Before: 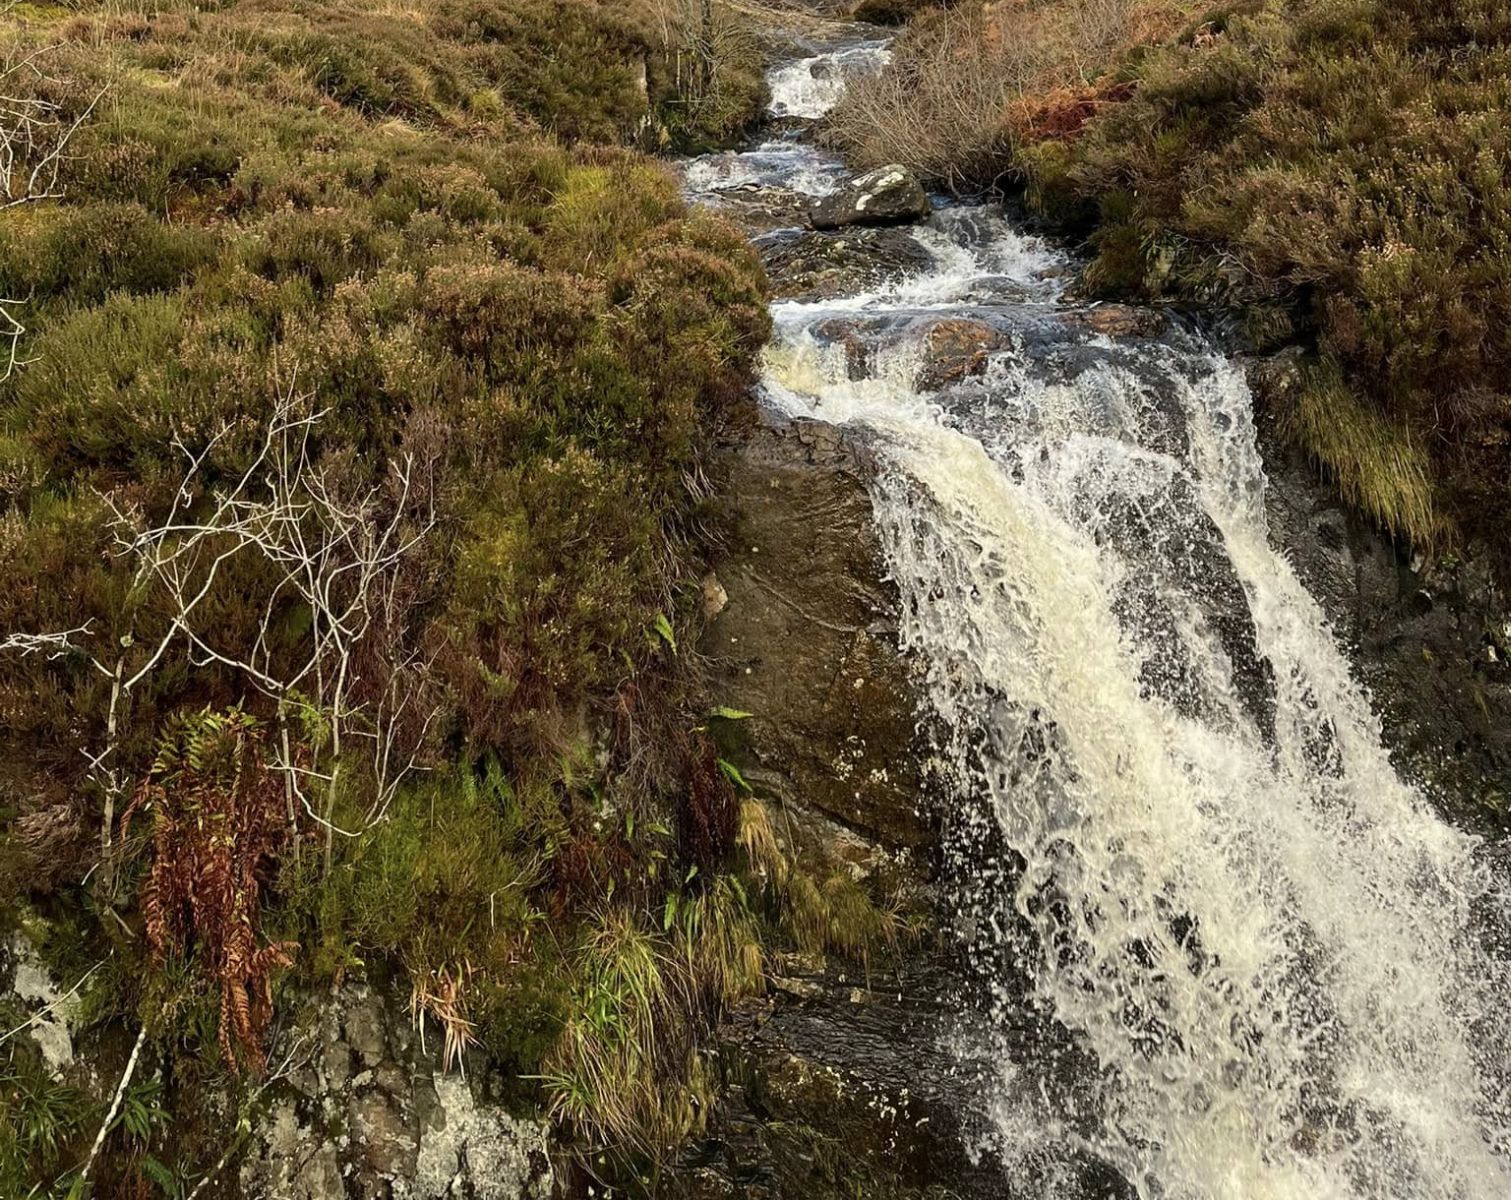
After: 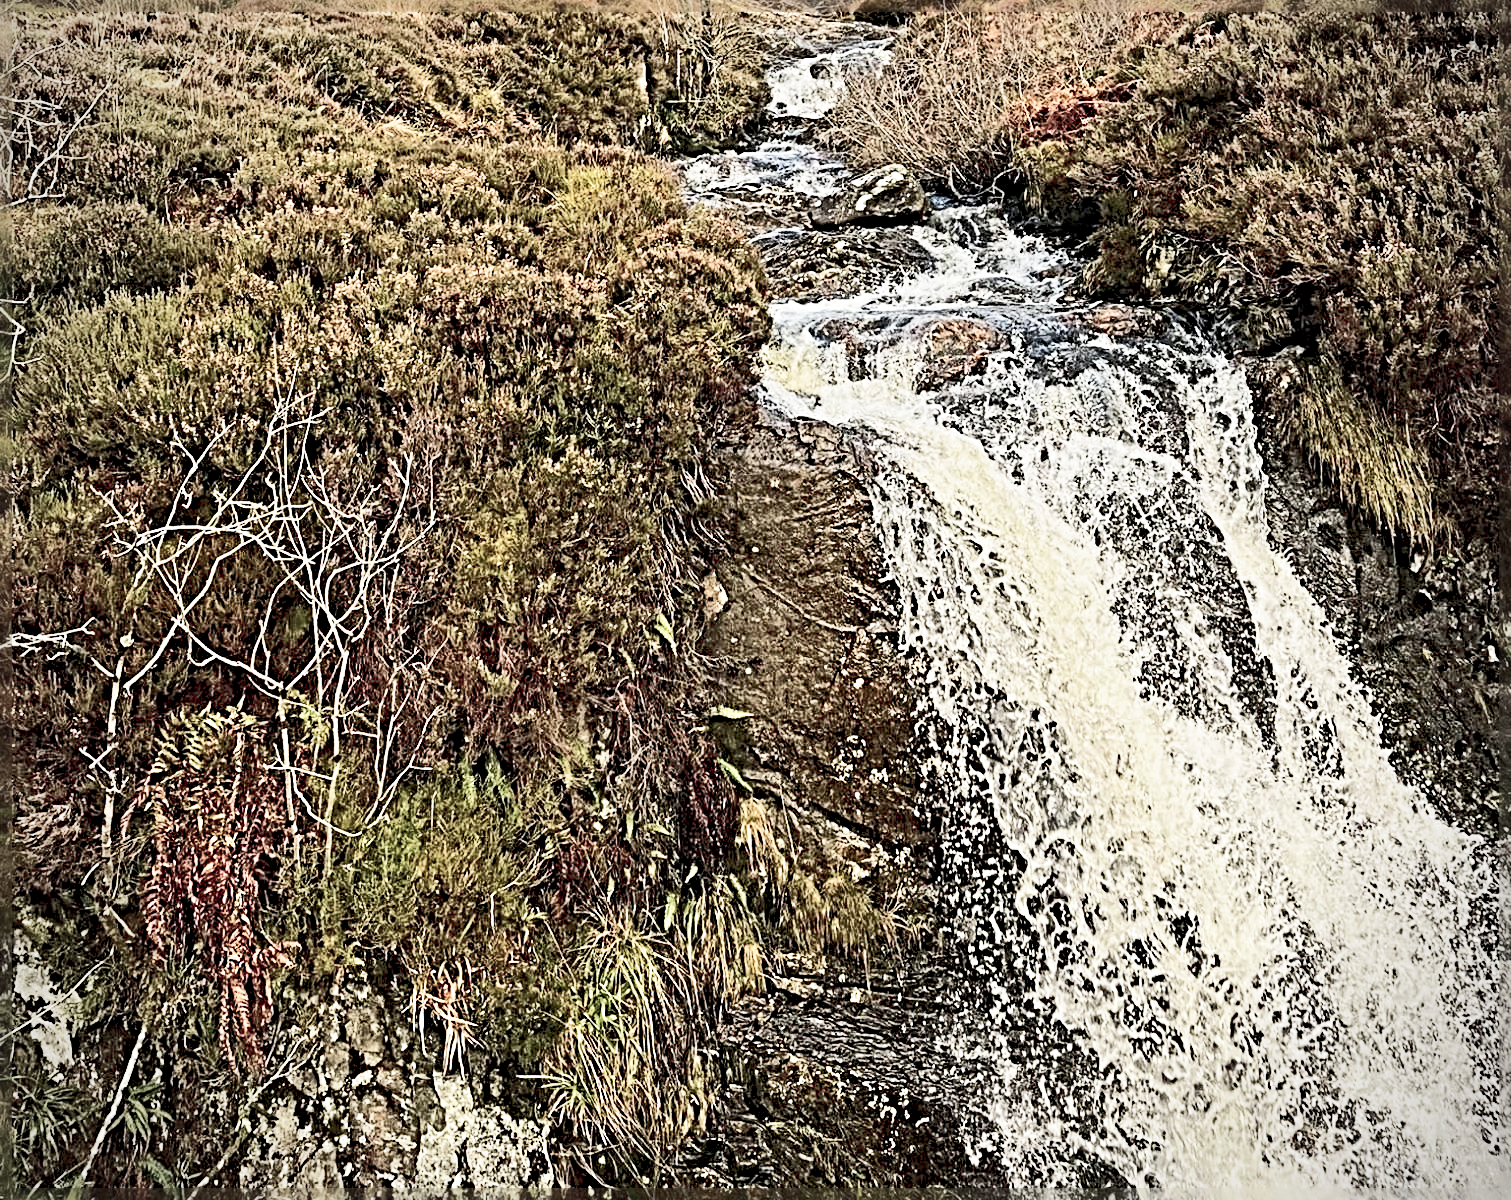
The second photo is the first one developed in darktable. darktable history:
vignetting: fall-off radius 60.65%
base curve: curves: ch0 [(0, 0) (0.688, 0.865) (1, 1)], preserve colors none
color balance rgb: perceptual saturation grading › global saturation -27.94%, hue shift -2.27°, contrast -21.26%
sharpen: radius 6.3, amount 1.8, threshold 0
rgb curve: curves: ch0 [(0, 0) (0.284, 0.292) (0.505, 0.644) (1, 1)]; ch1 [(0, 0) (0.284, 0.292) (0.505, 0.644) (1, 1)]; ch2 [(0, 0) (0.284, 0.292) (0.505, 0.644) (1, 1)], compensate middle gray true
